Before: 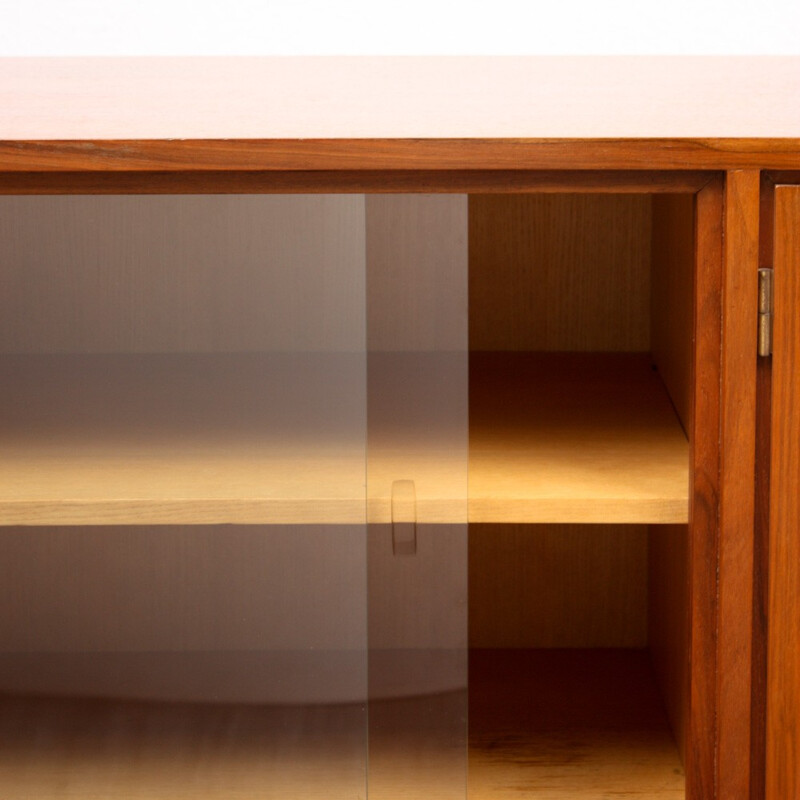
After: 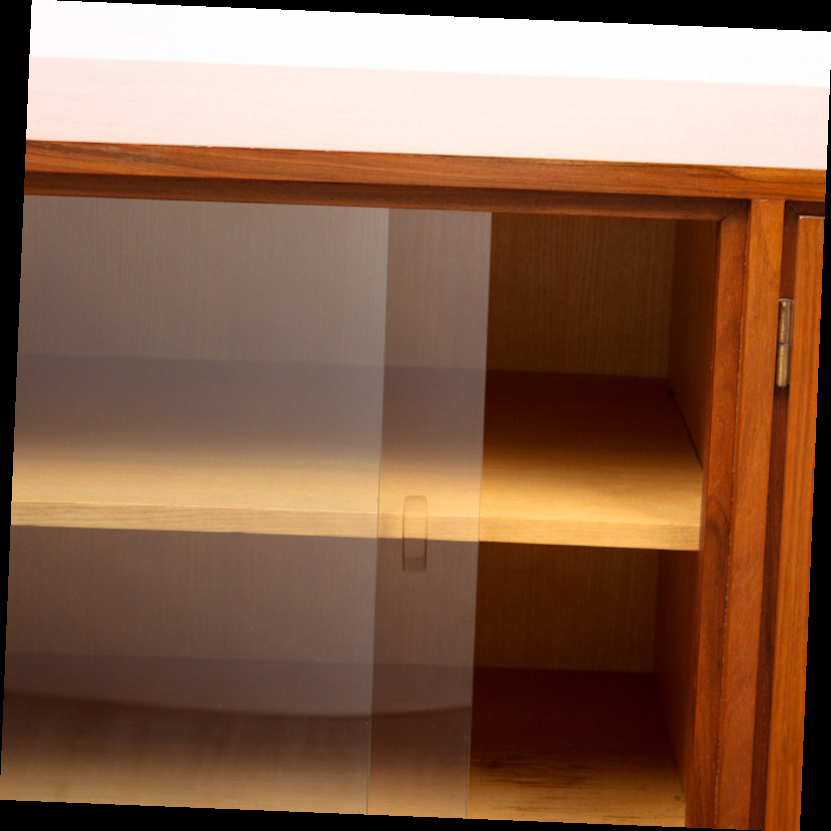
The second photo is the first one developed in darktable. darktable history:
crop and rotate: angle -2.31°
